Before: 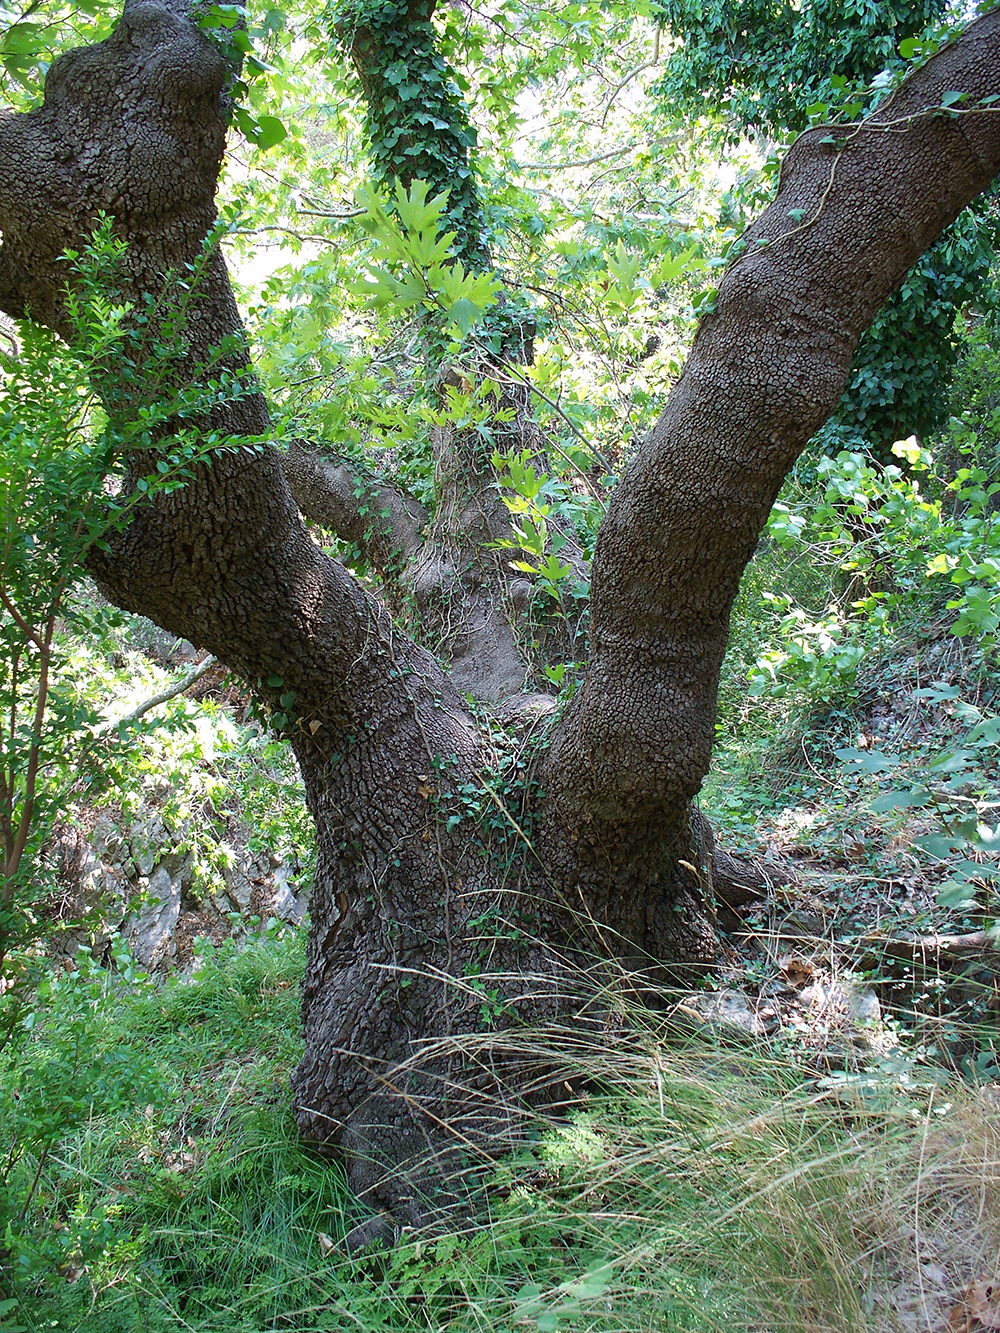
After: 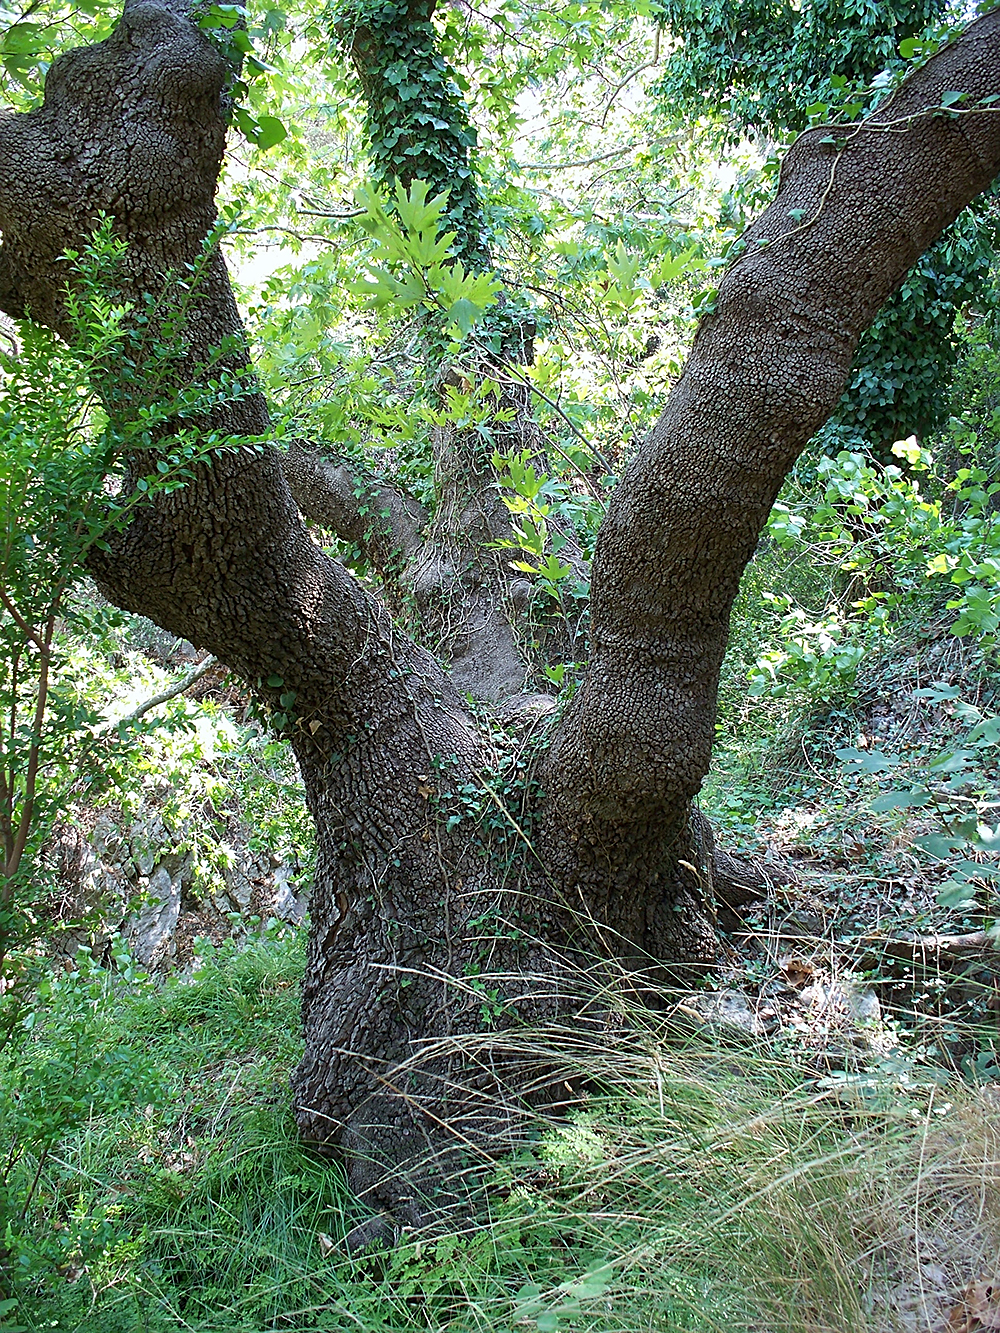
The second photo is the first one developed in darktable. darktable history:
color correction: saturation 0.99
white balance: red 0.978, blue 0.999
sharpen: on, module defaults
